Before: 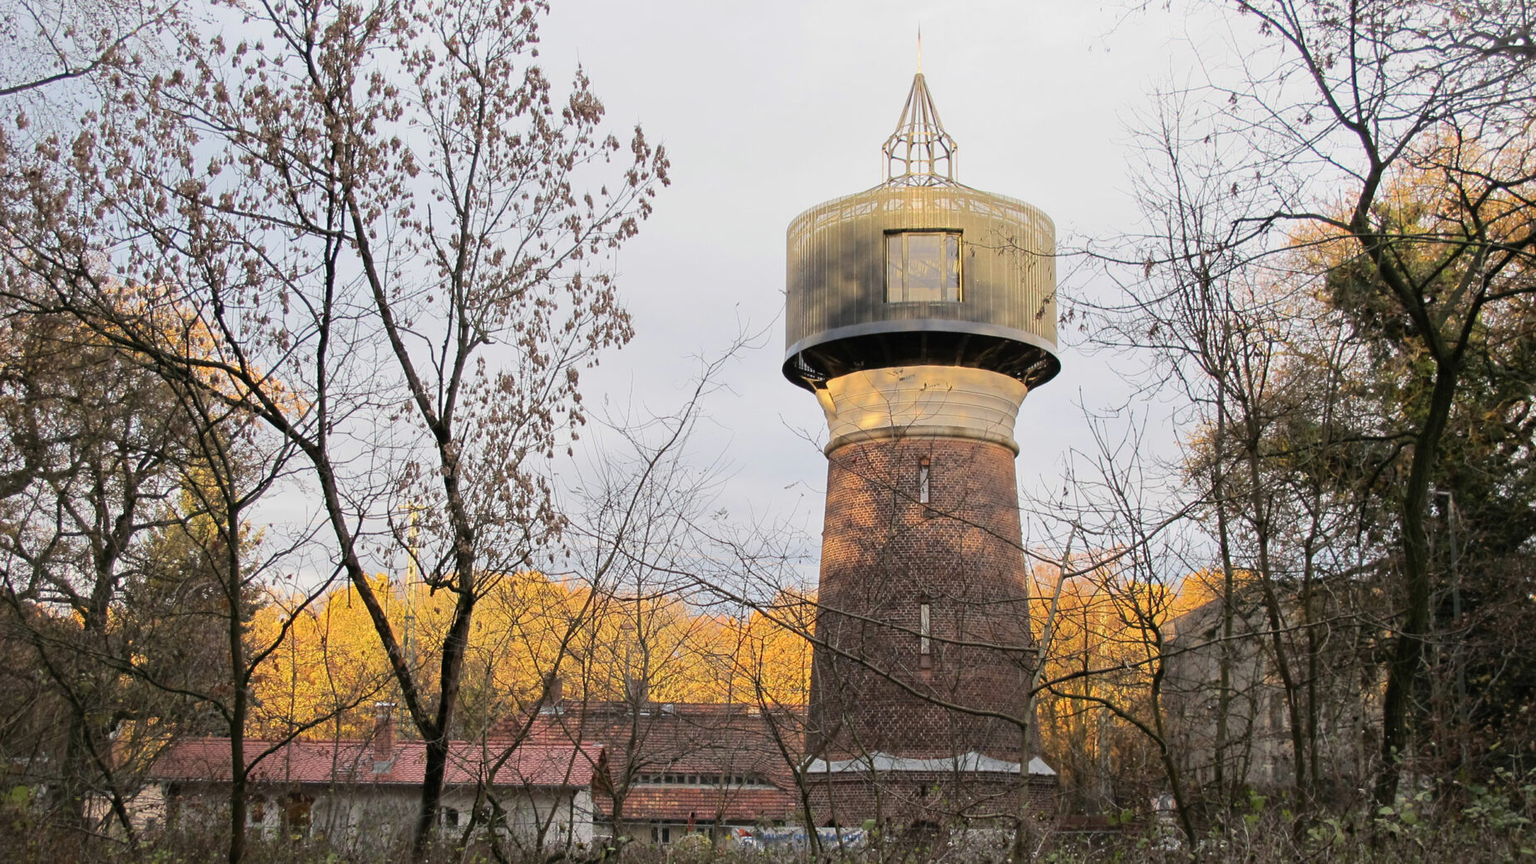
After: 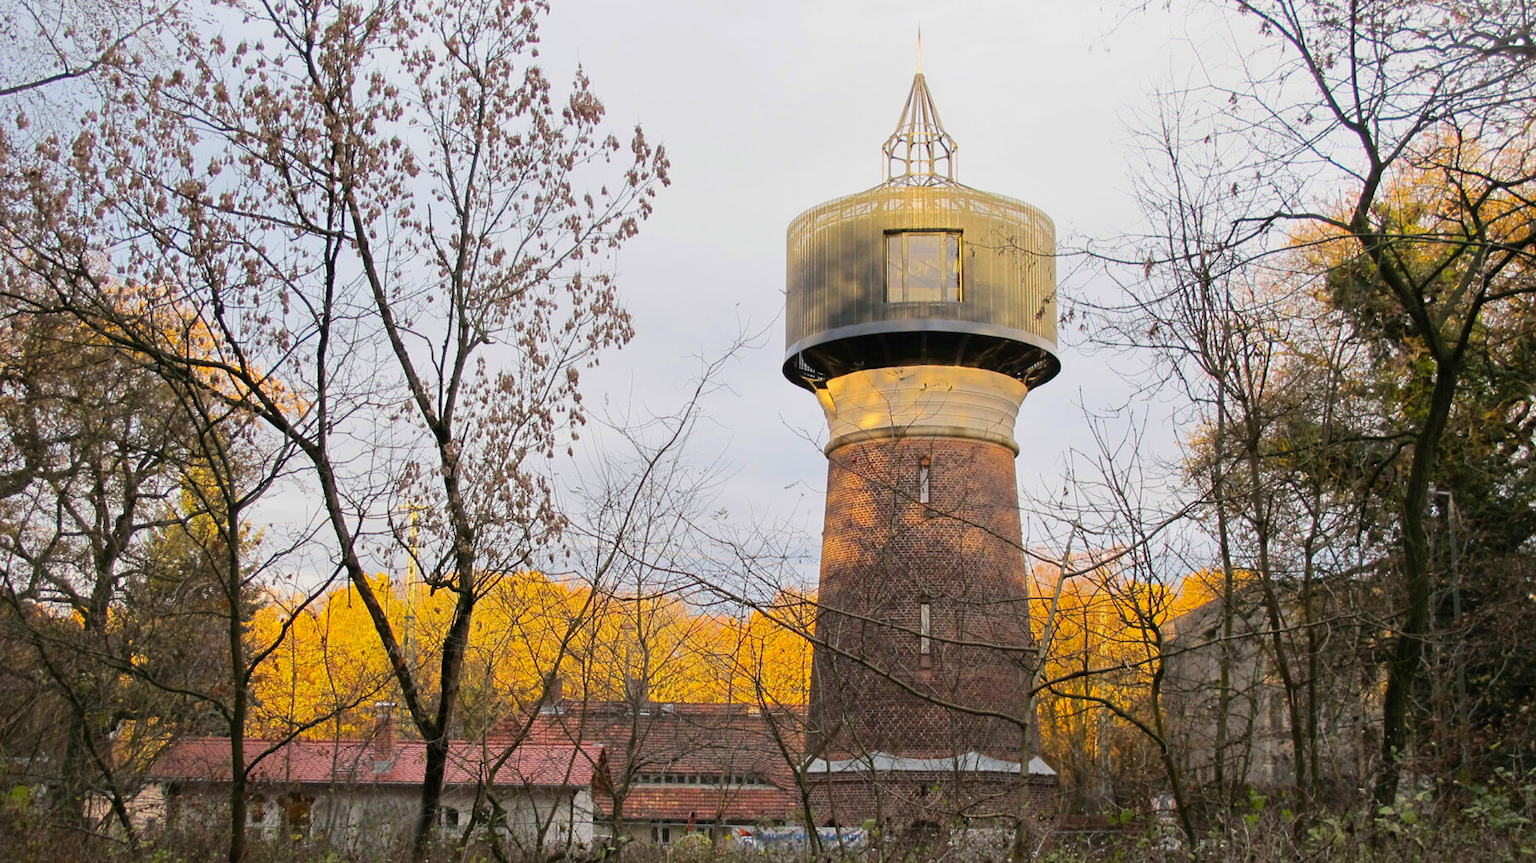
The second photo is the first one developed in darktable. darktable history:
color balance rgb: power › hue 170.42°, perceptual saturation grading › global saturation 17.885%, perceptual brilliance grading › global brilliance 2.531%, perceptual brilliance grading › highlights -3.191%, perceptual brilliance grading › shadows 3.748%, global vibrance 20%
